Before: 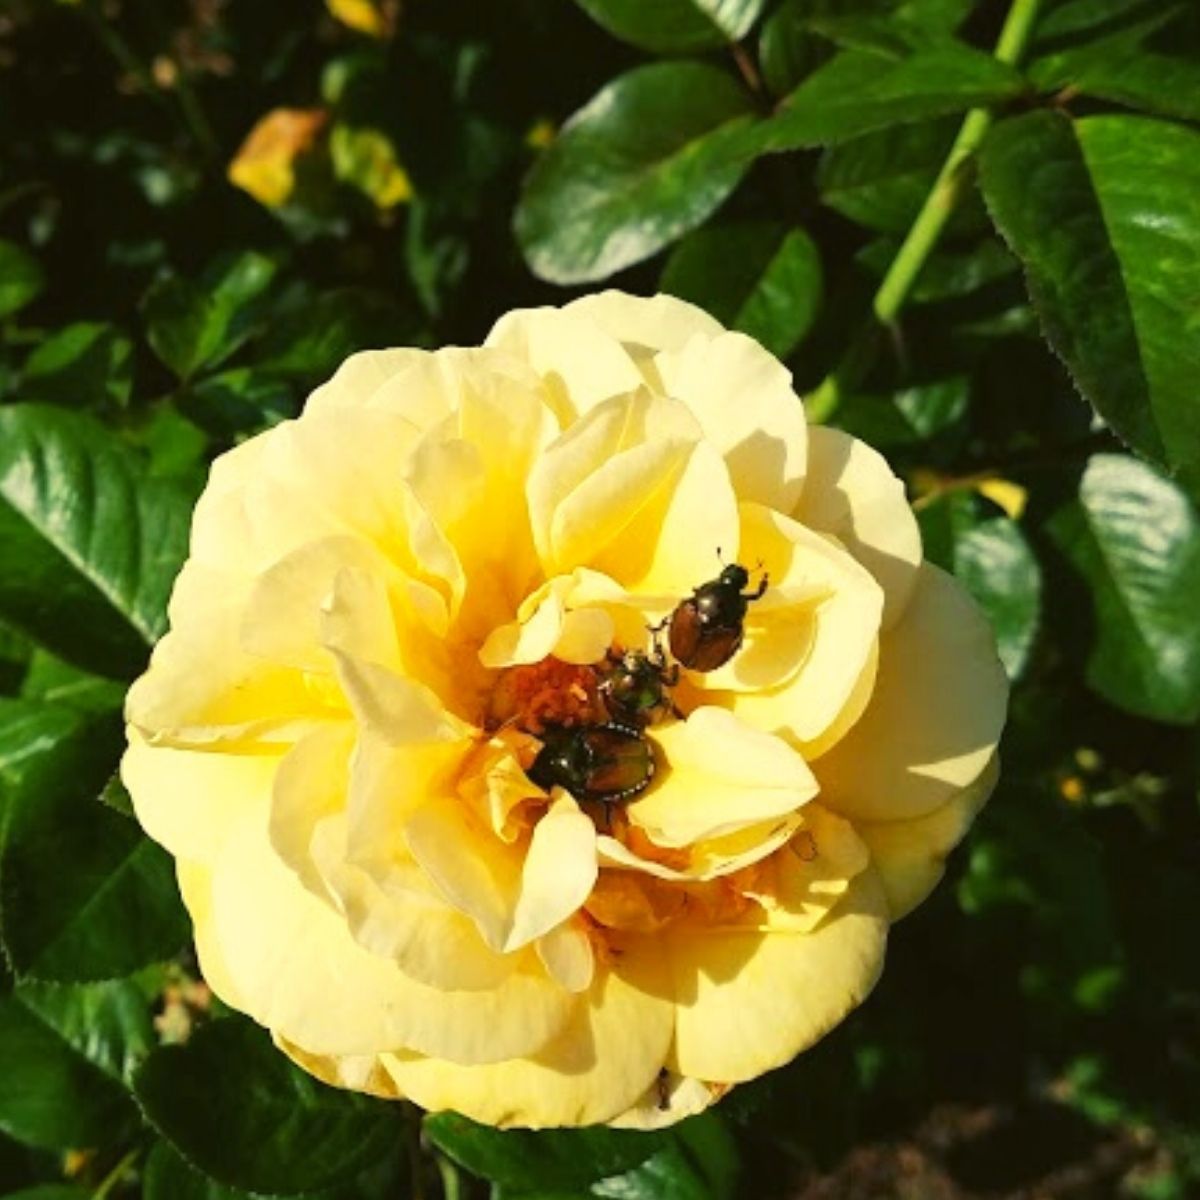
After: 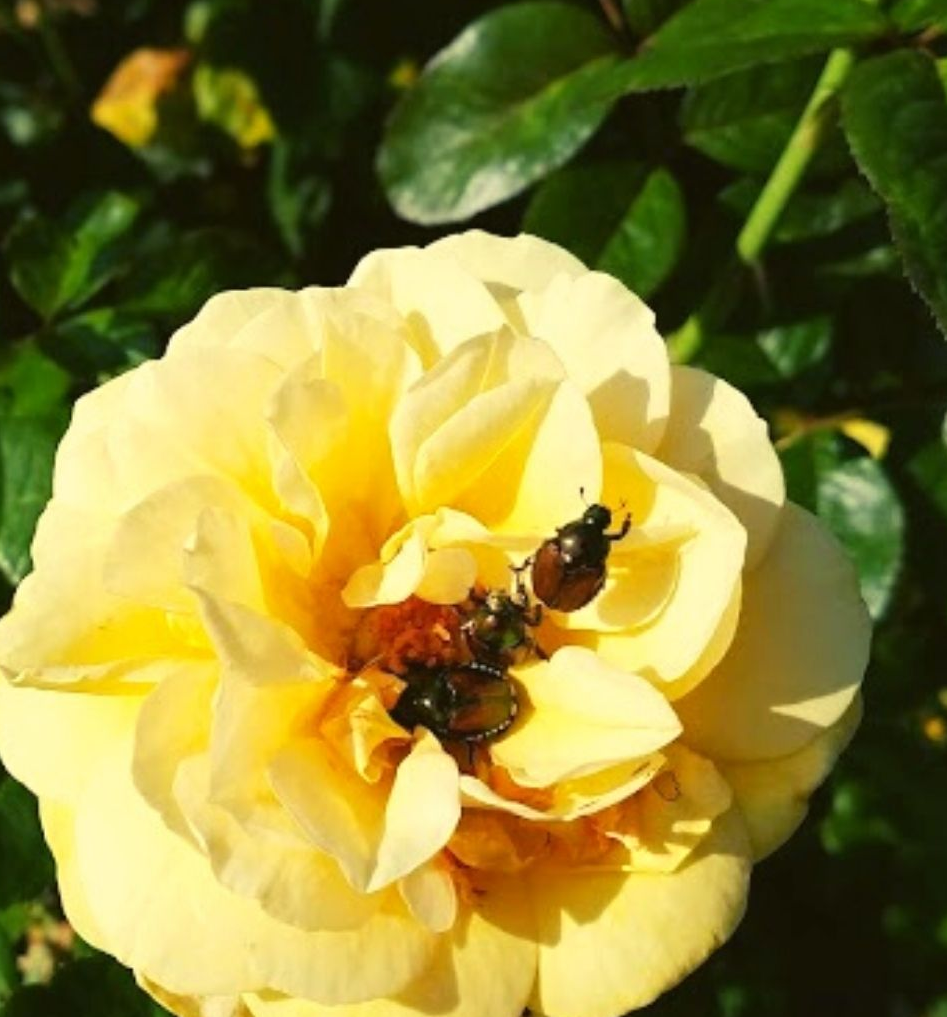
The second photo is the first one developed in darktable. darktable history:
tone equalizer: on, module defaults
crop: left 11.465%, top 5.001%, right 9.6%, bottom 10.17%
